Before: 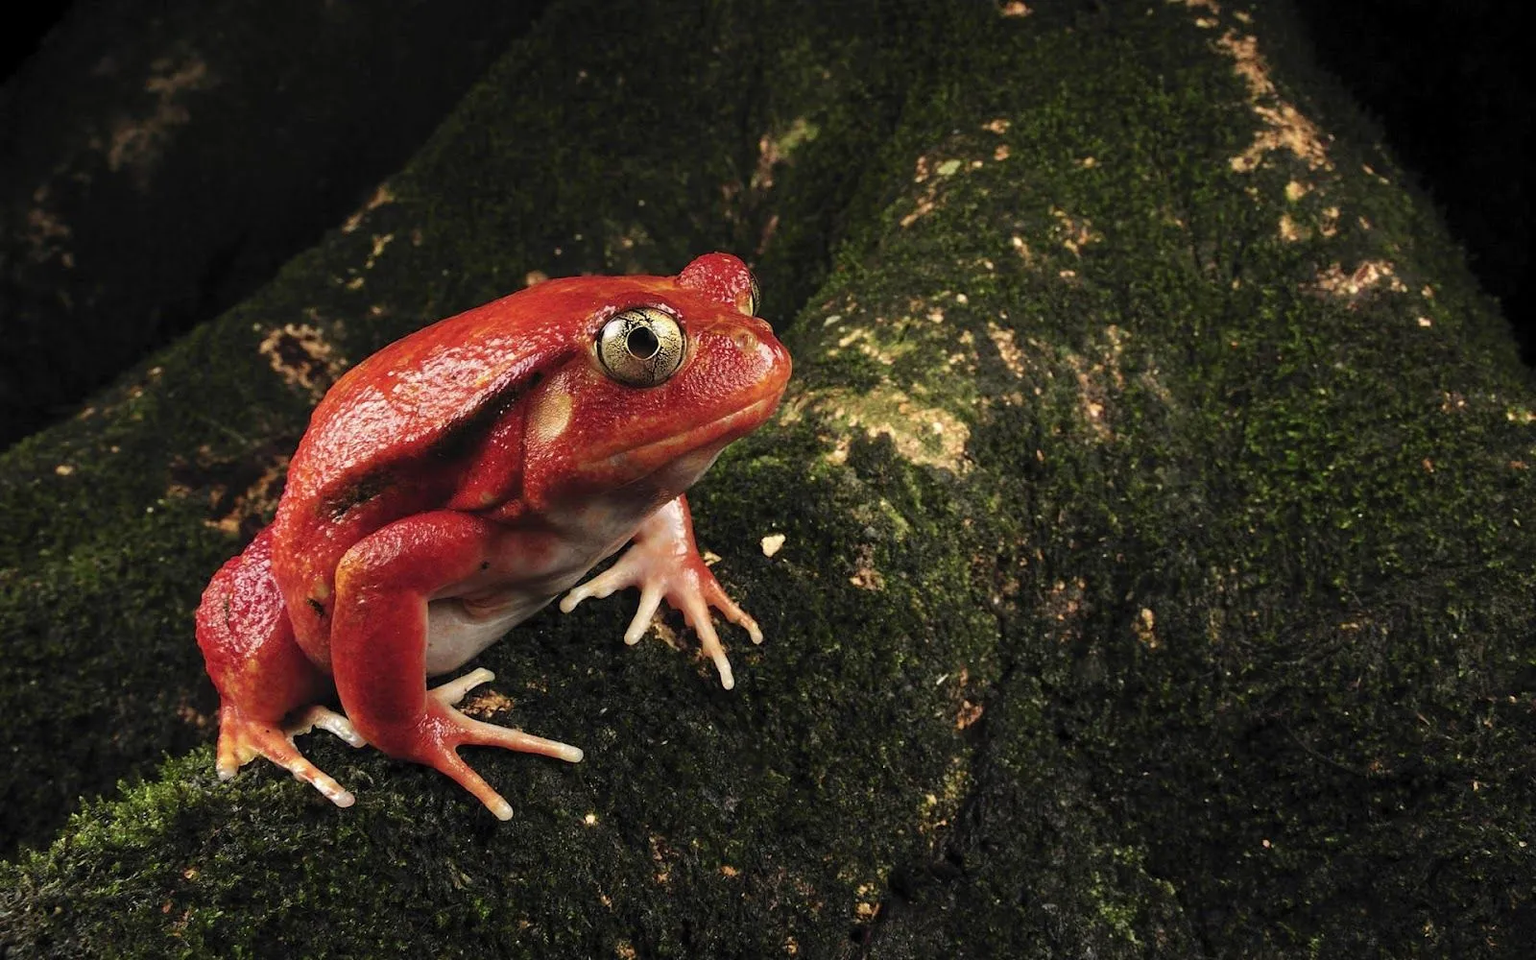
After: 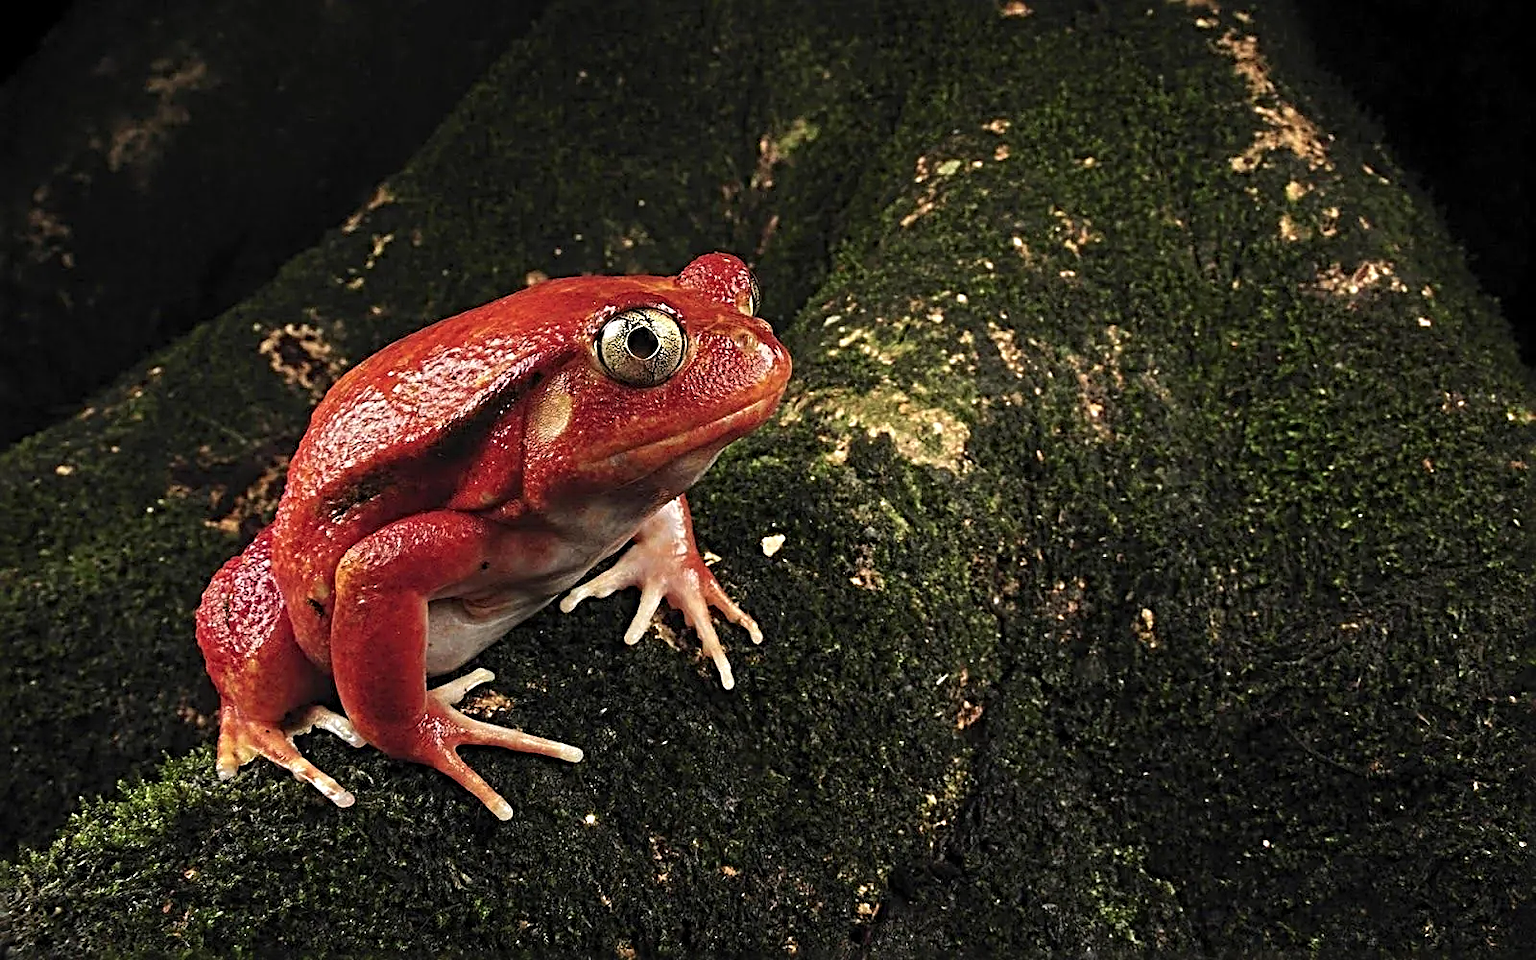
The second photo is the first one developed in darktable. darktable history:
sharpen: radius 3.697, amount 0.916
